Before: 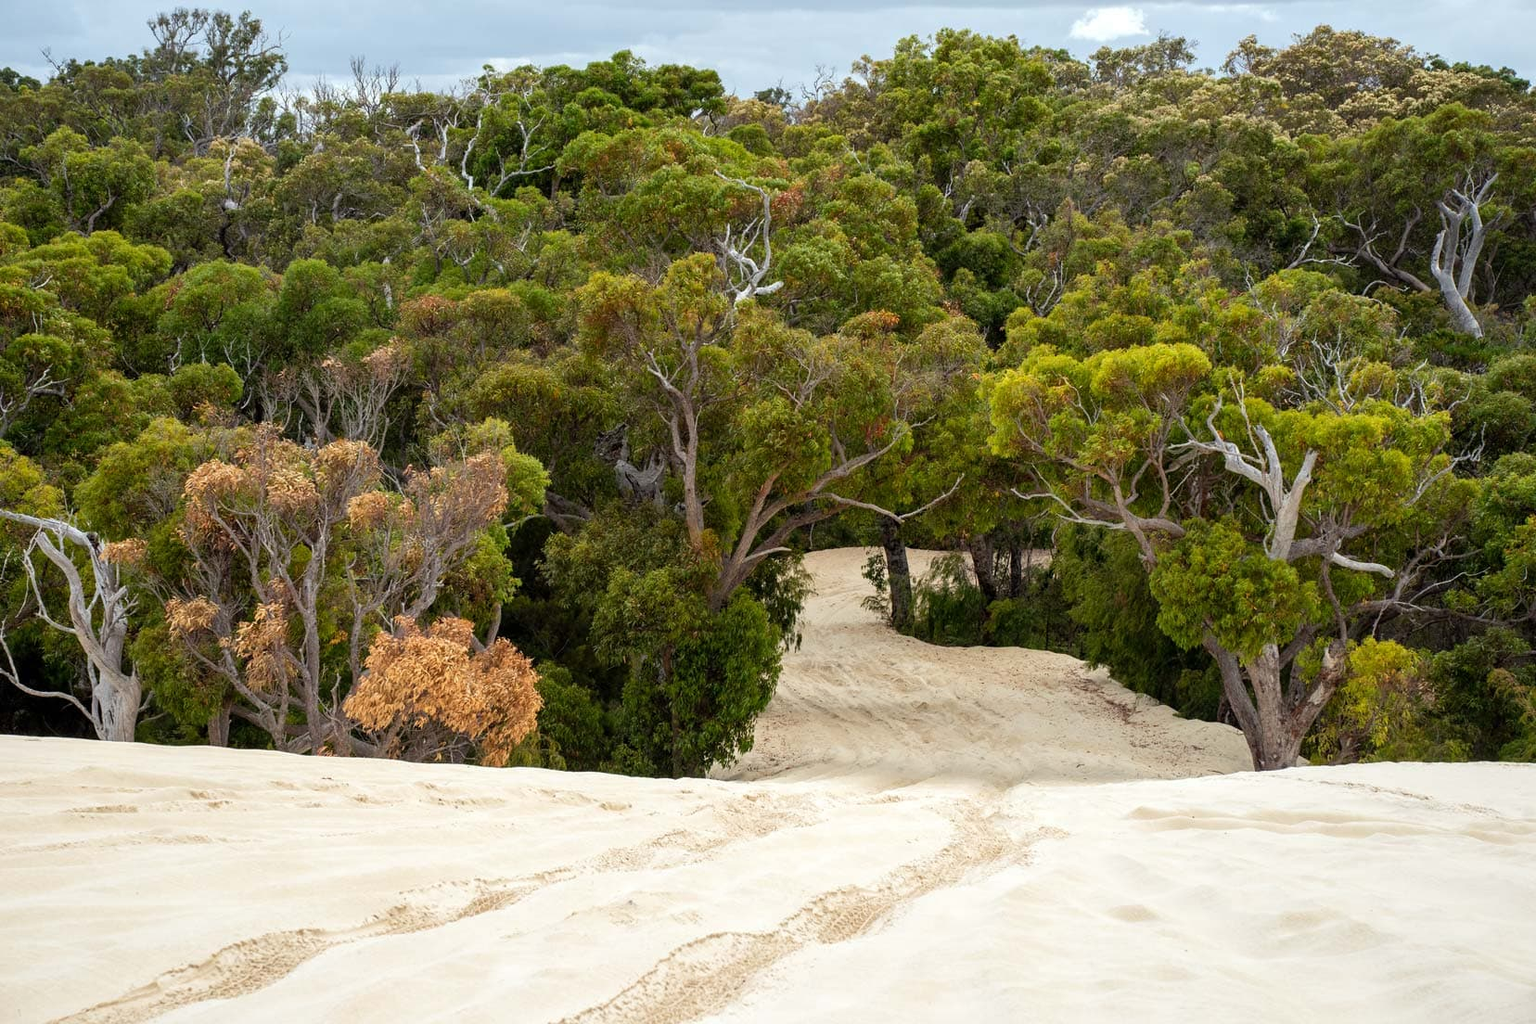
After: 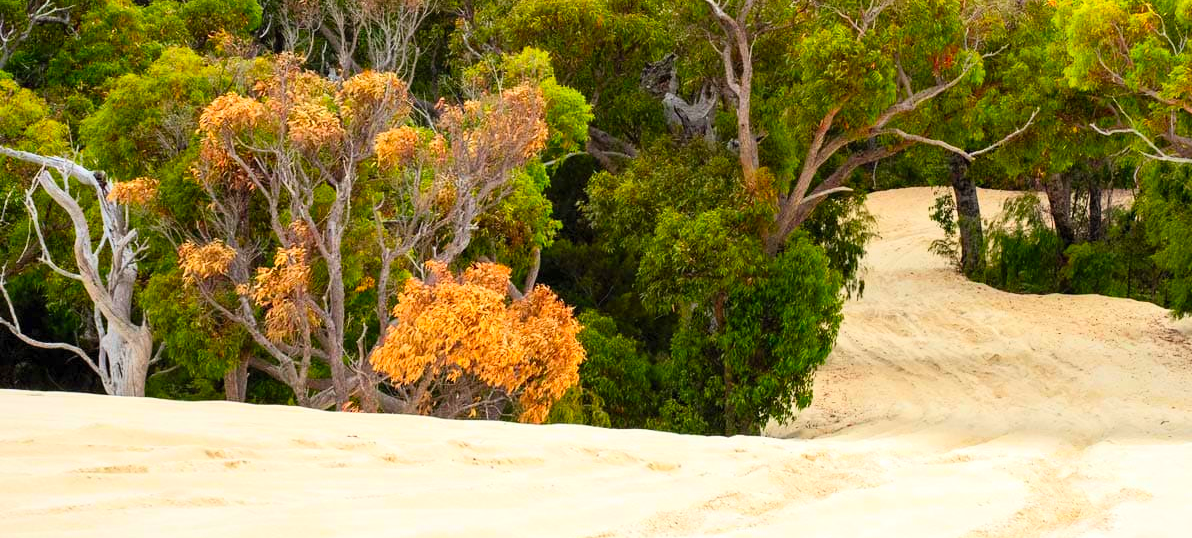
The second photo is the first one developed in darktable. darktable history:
contrast brightness saturation: contrast 0.205, brightness 0.2, saturation 0.81
crop: top 36.536%, right 27.989%, bottom 14.728%
